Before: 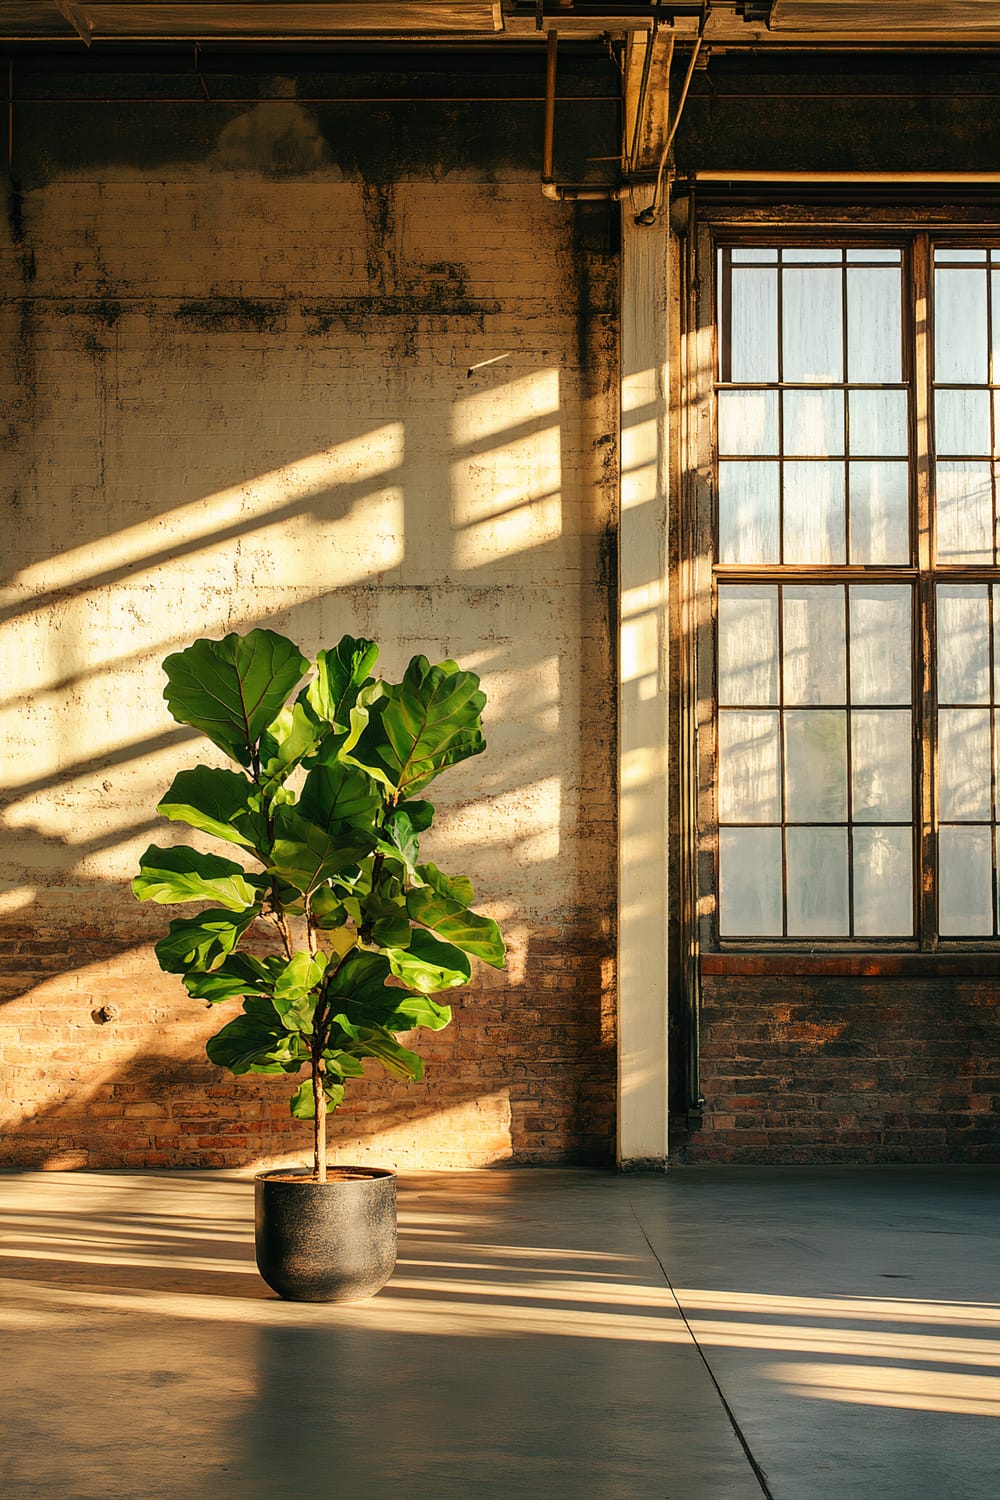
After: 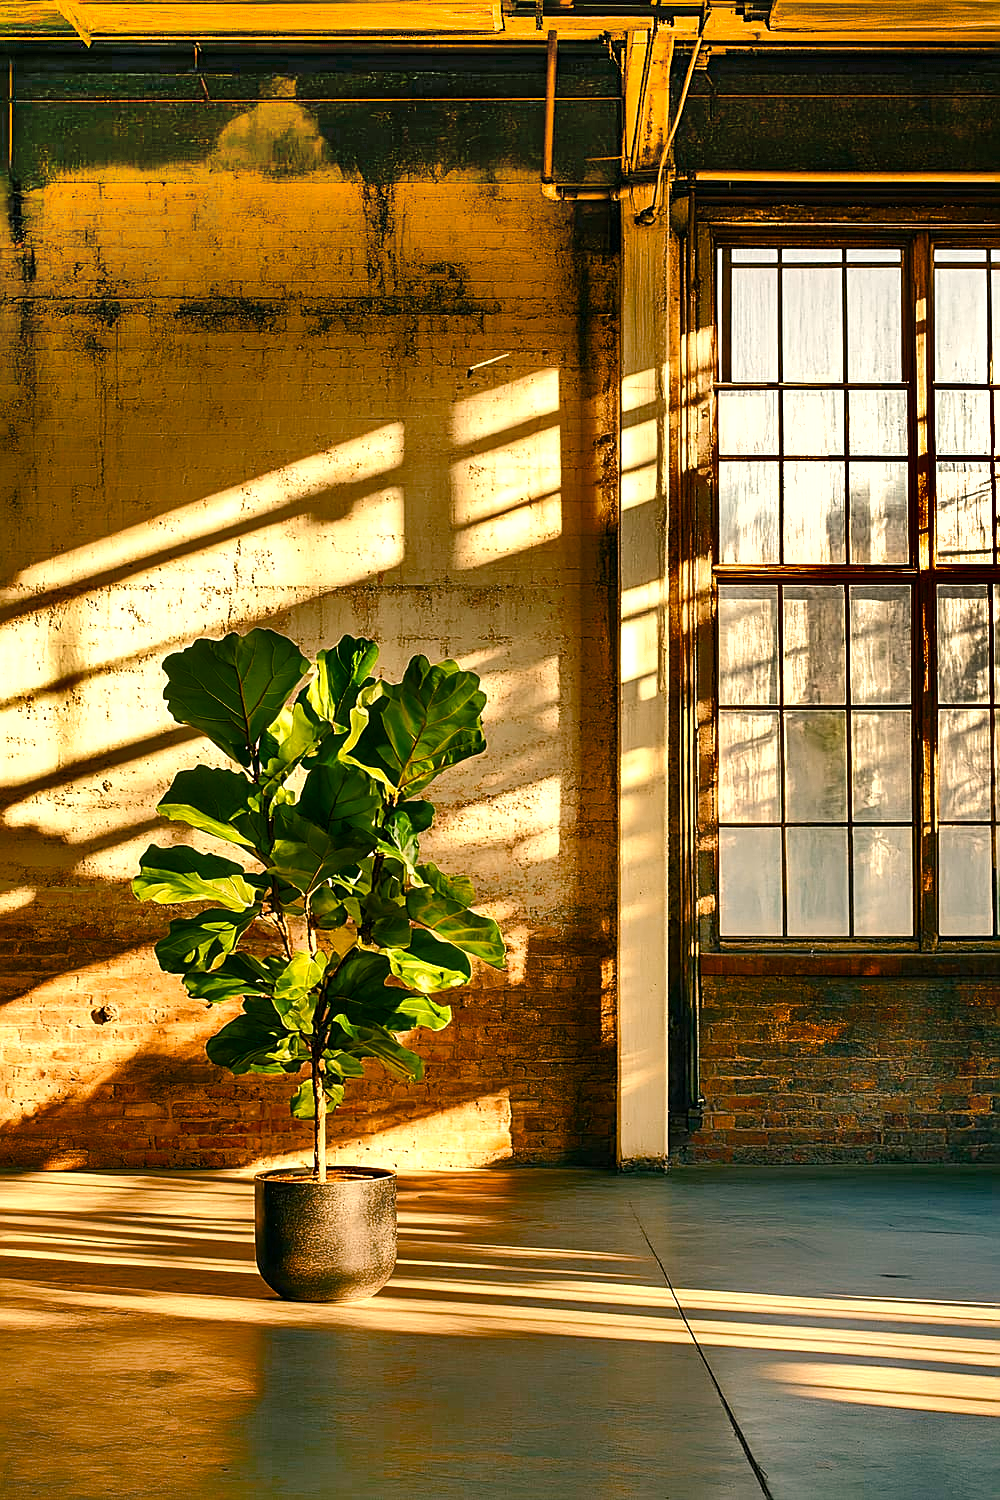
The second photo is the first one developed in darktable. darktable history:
sharpen: on, module defaults
exposure: black level correction 0.001, exposure 0.499 EV, compensate highlight preservation false
shadows and highlights: radius 123.69, shadows 98.6, white point adjustment -2.92, highlights -98.98, soften with gaussian
color balance rgb: highlights gain › chroma 2.944%, highlights gain › hue 61.26°, perceptual saturation grading › global saturation 27.766%, perceptual saturation grading › highlights -25.081%, perceptual saturation grading › mid-tones 25.098%, perceptual saturation grading › shadows 49.654%, global vibrance -1.722%, saturation formula JzAzBz (2021)
